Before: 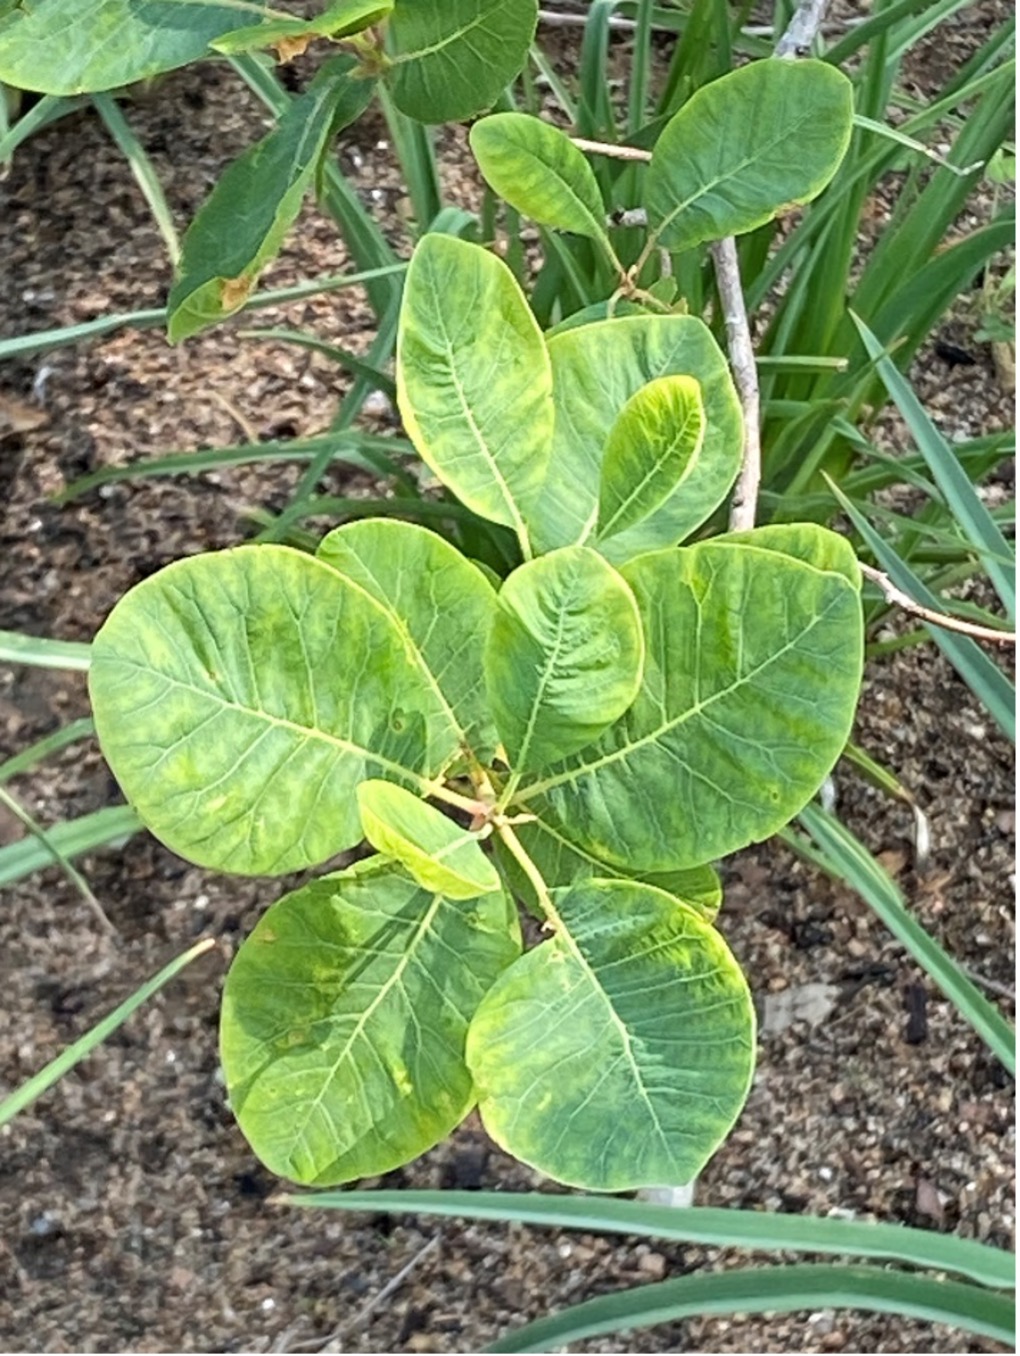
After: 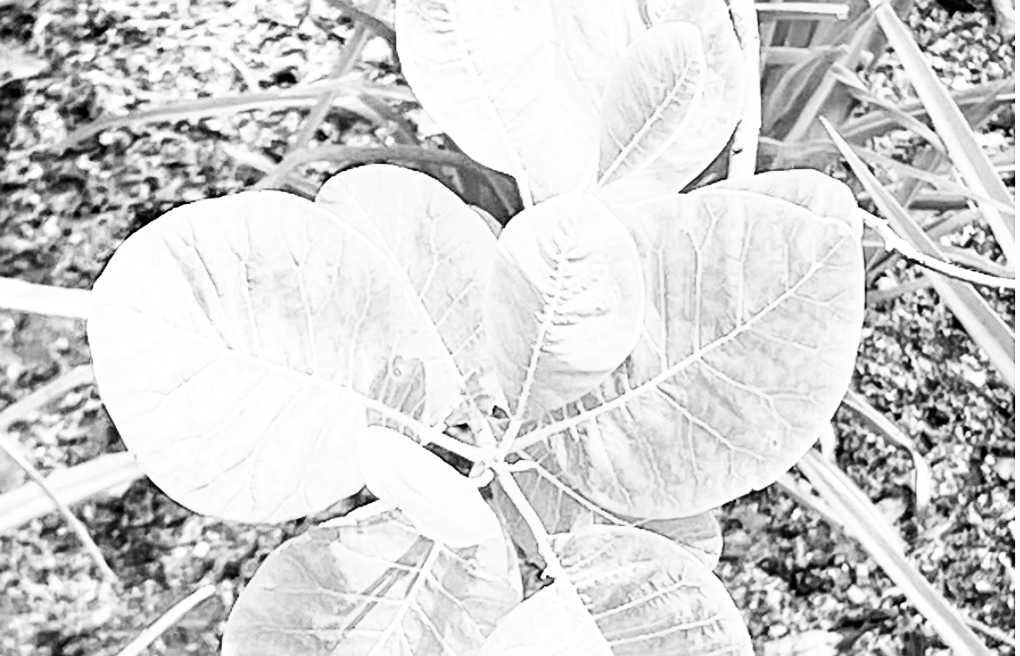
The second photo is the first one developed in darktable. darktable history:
crop and rotate: top 26.056%, bottom 25.543%
base curve: curves: ch0 [(0, 0) (0.007, 0.004) (0.027, 0.03) (0.046, 0.07) (0.207, 0.54) (0.442, 0.872) (0.673, 0.972) (1, 1)], preserve colors none
monochrome: on, module defaults
exposure: black level correction 0.001, exposure 0.5 EV, compensate exposure bias true, compensate highlight preservation false
sharpen: on, module defaults
